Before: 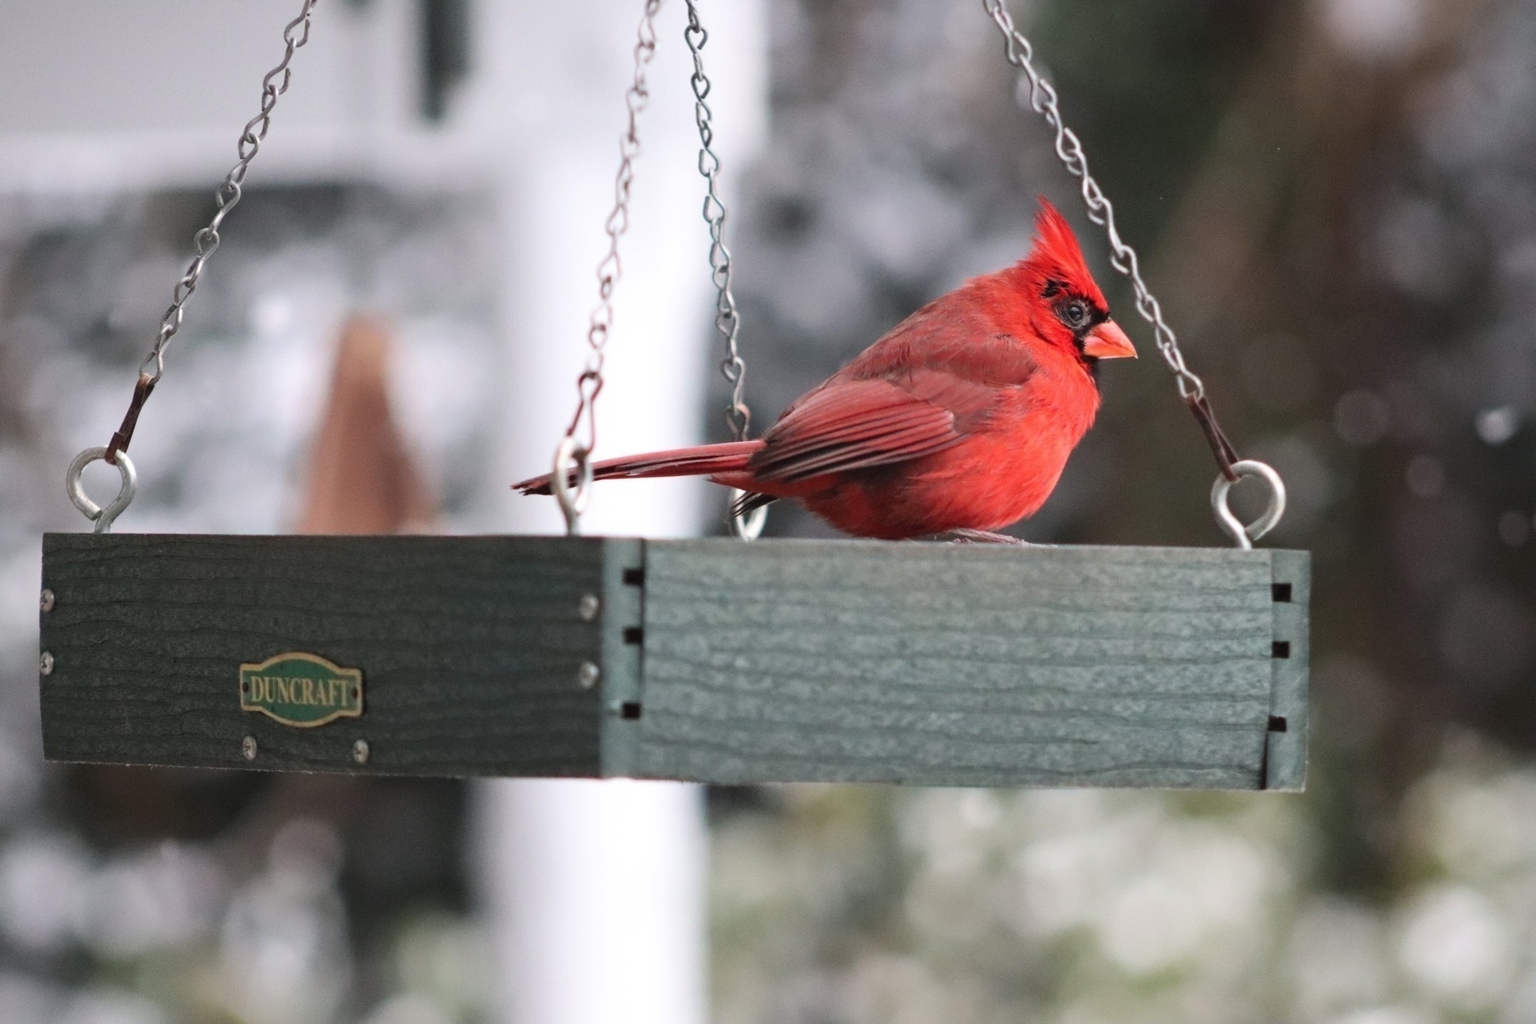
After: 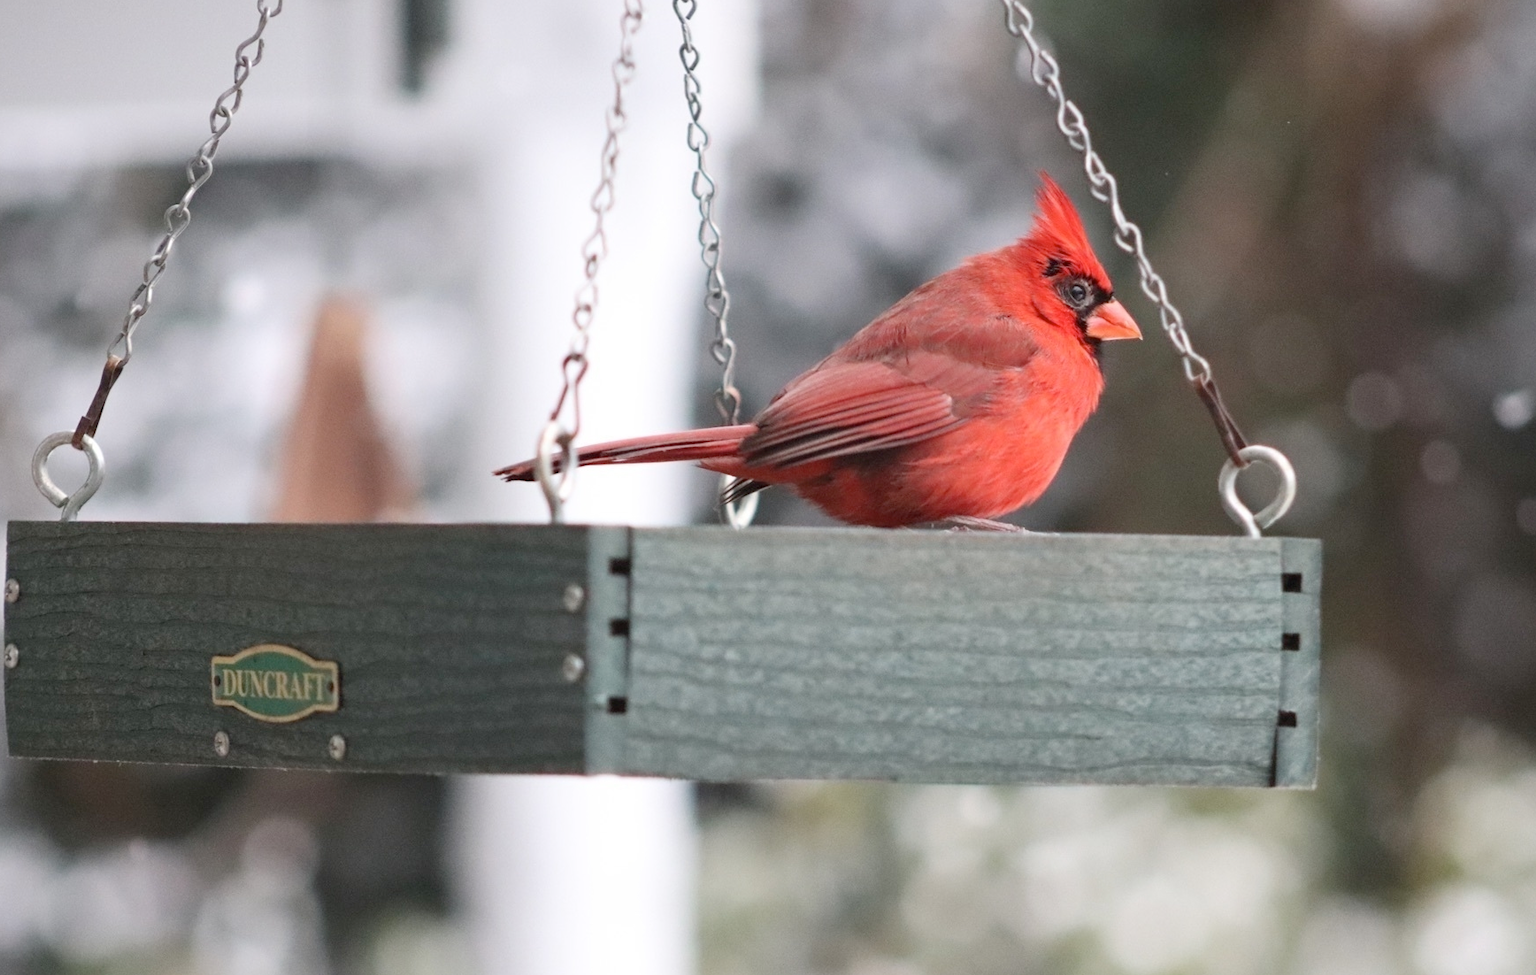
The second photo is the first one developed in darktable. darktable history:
crop: left 2.349%, top 3.058%, right 1.155%, bottom 4.967%
